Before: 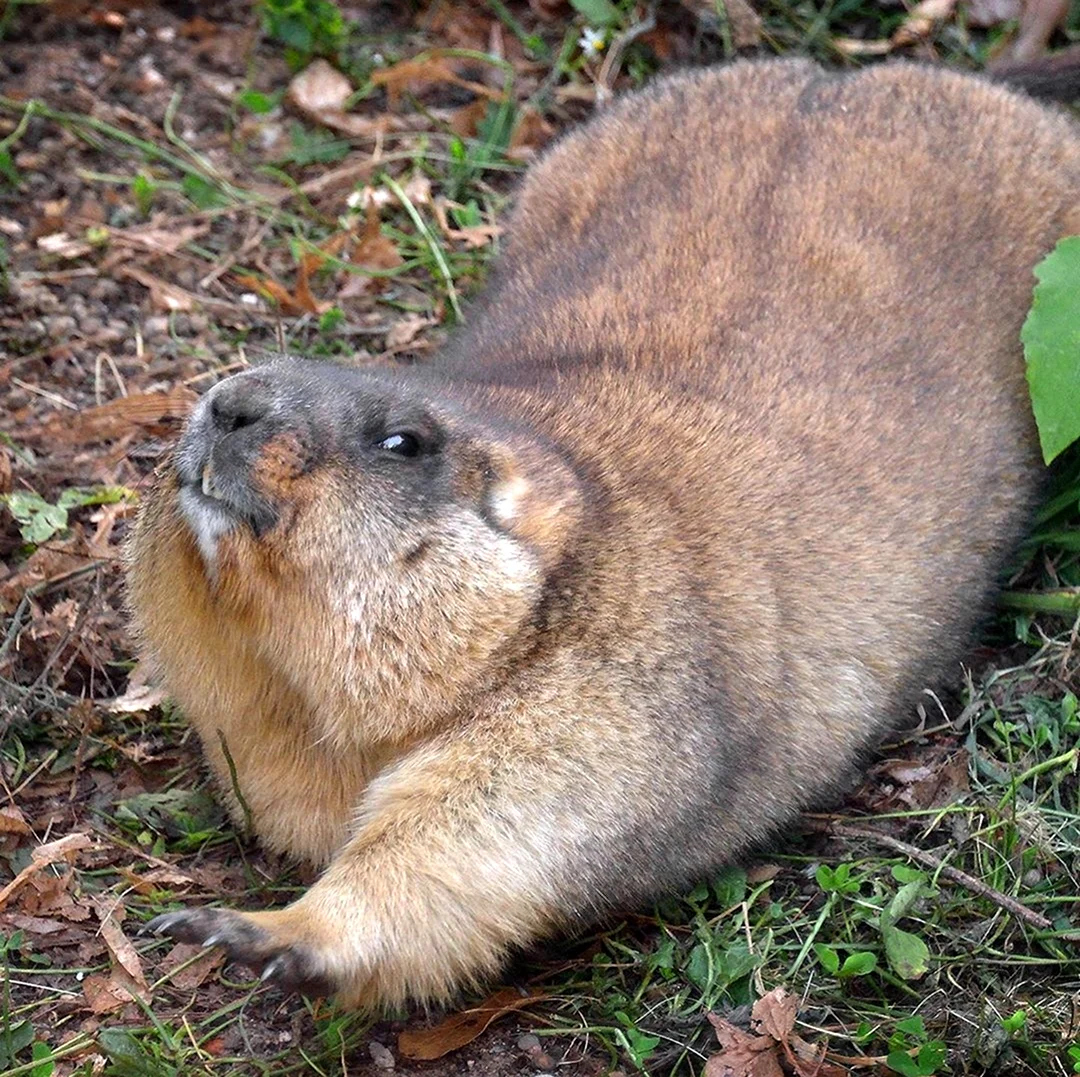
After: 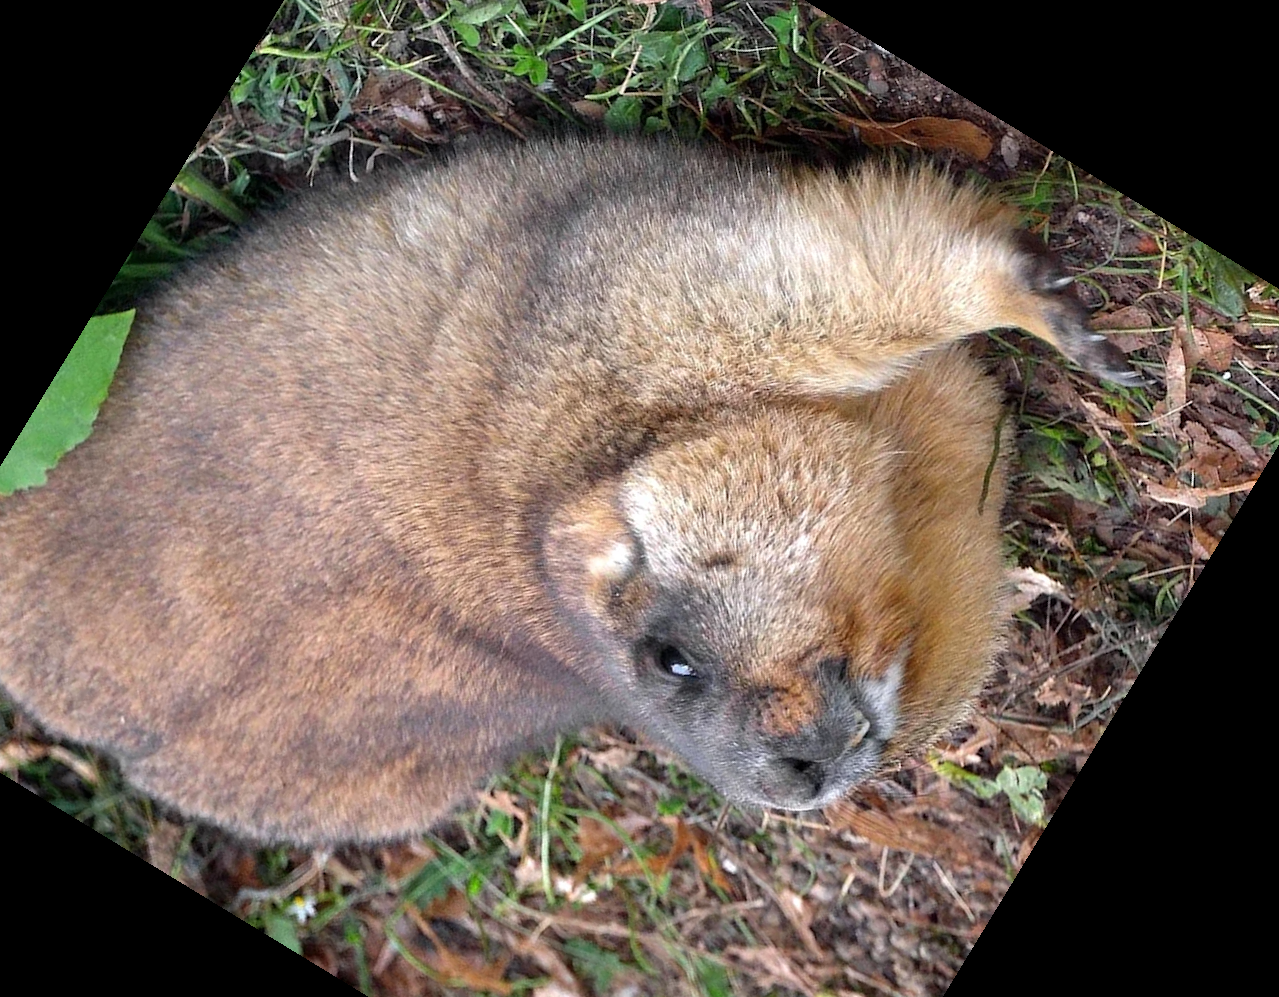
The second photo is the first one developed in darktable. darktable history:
shadows and highlights: shadows 25, highlights -25
crop and rotate: angle 148.68°, left 9.111%, top 15.603%, right 4.588%, bottom 17.041%
